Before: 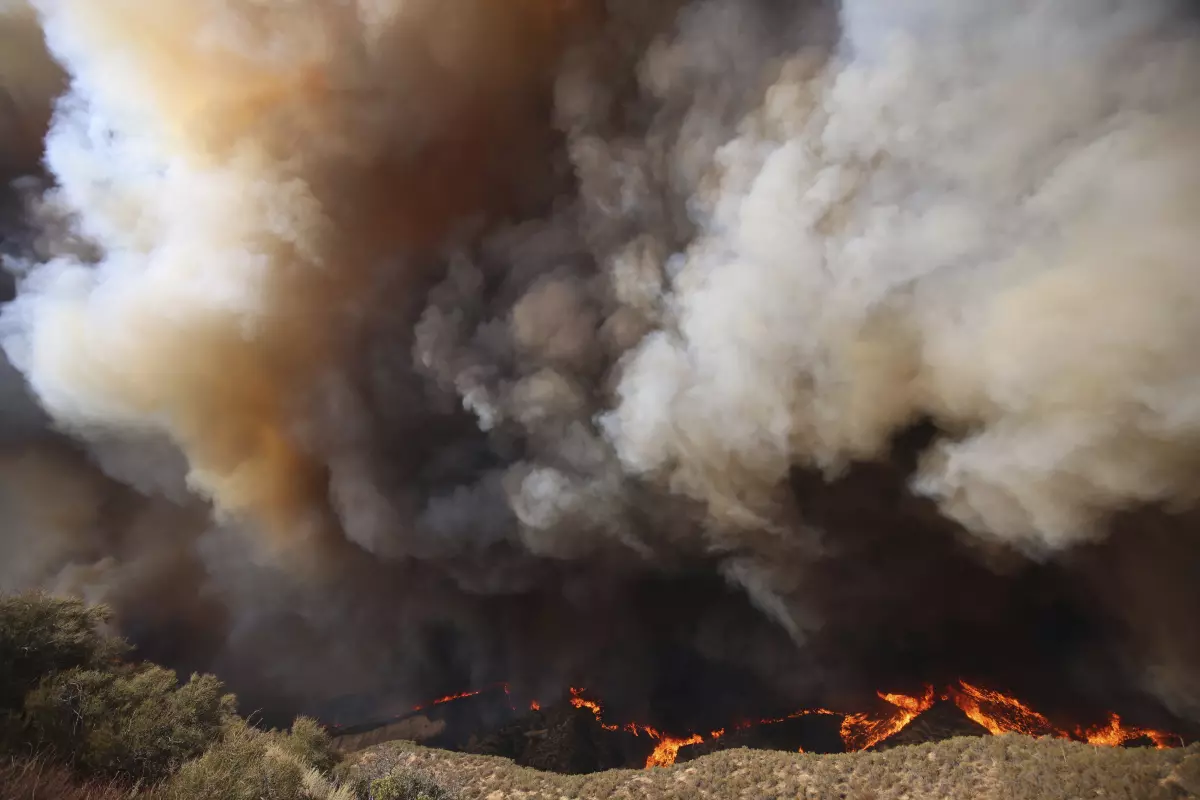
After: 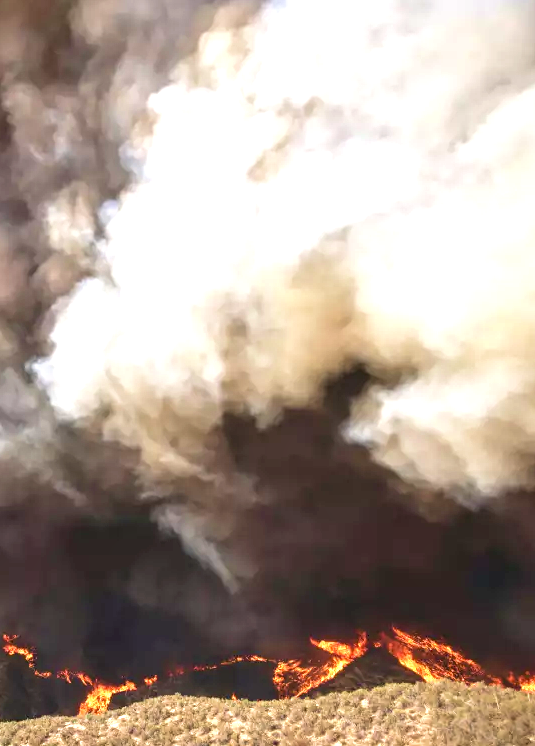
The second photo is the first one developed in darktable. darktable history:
crop: left 47.26%, top 6.706%, right 8.081%
exposure: black level correction 0.001, exposure 1.398 EV, compensate exposure bias true, compensate highlight preservation false
contrast brightness saturation: saturation -0.046
local contrast: on, module defaults
velvia: on, module defaults
